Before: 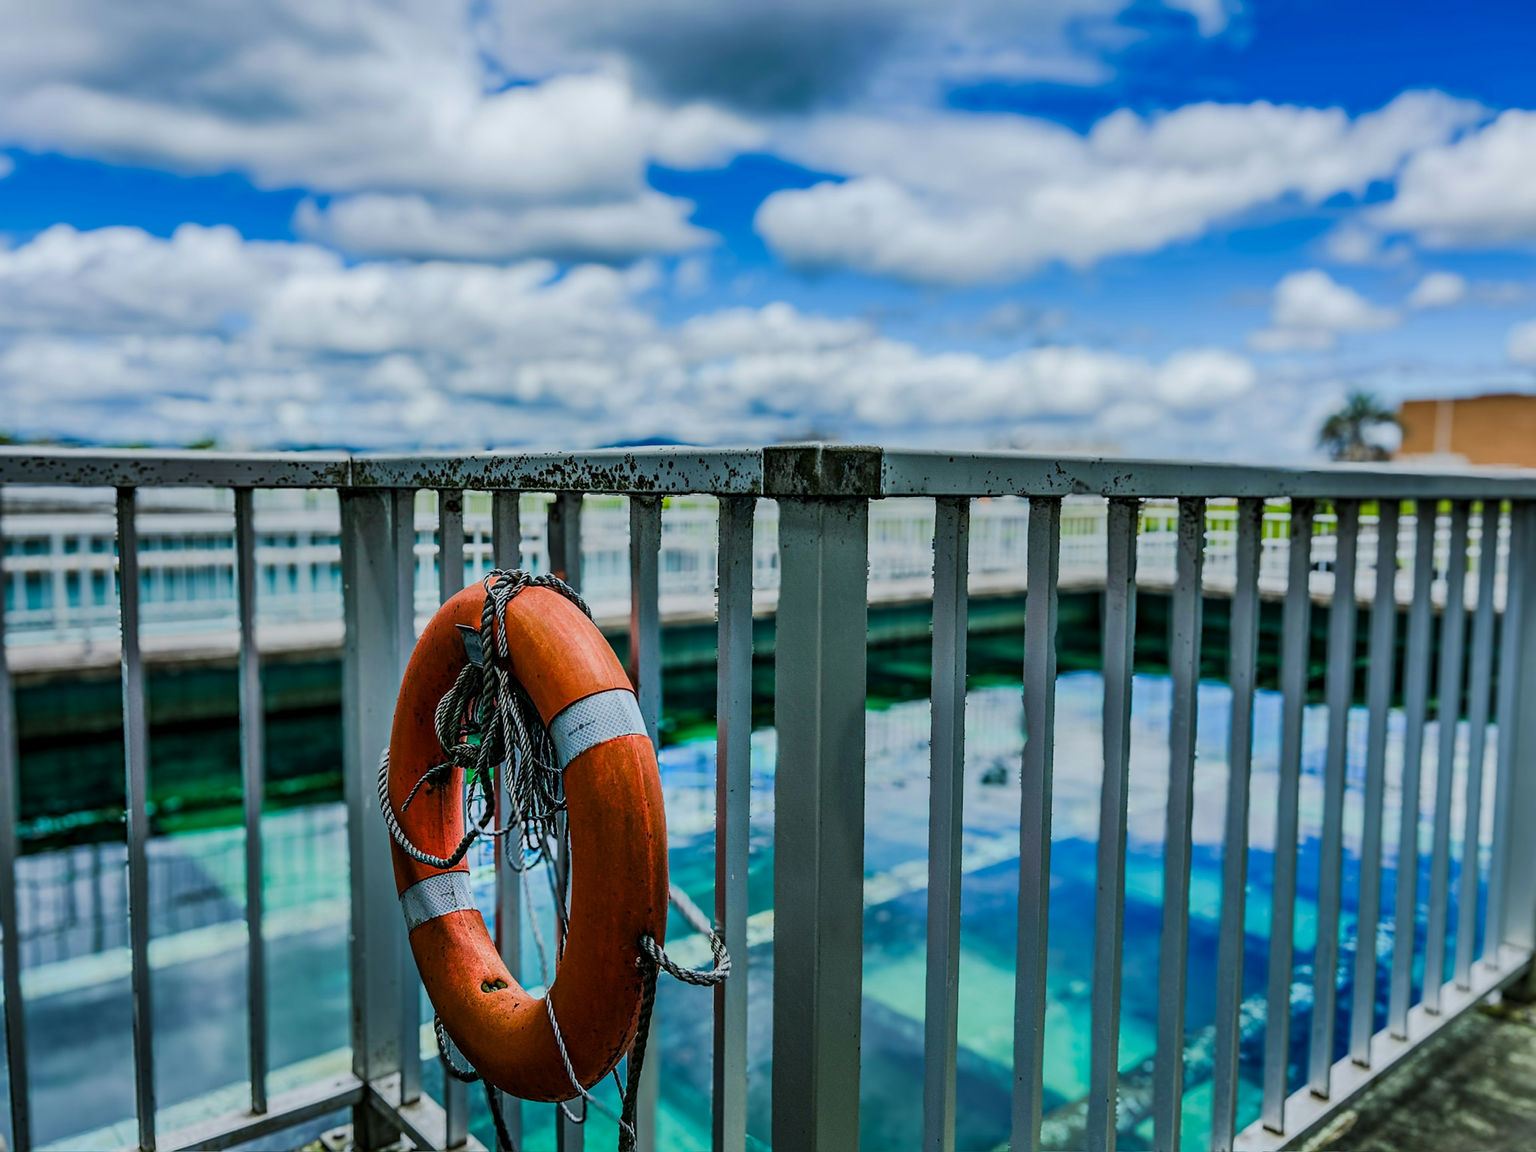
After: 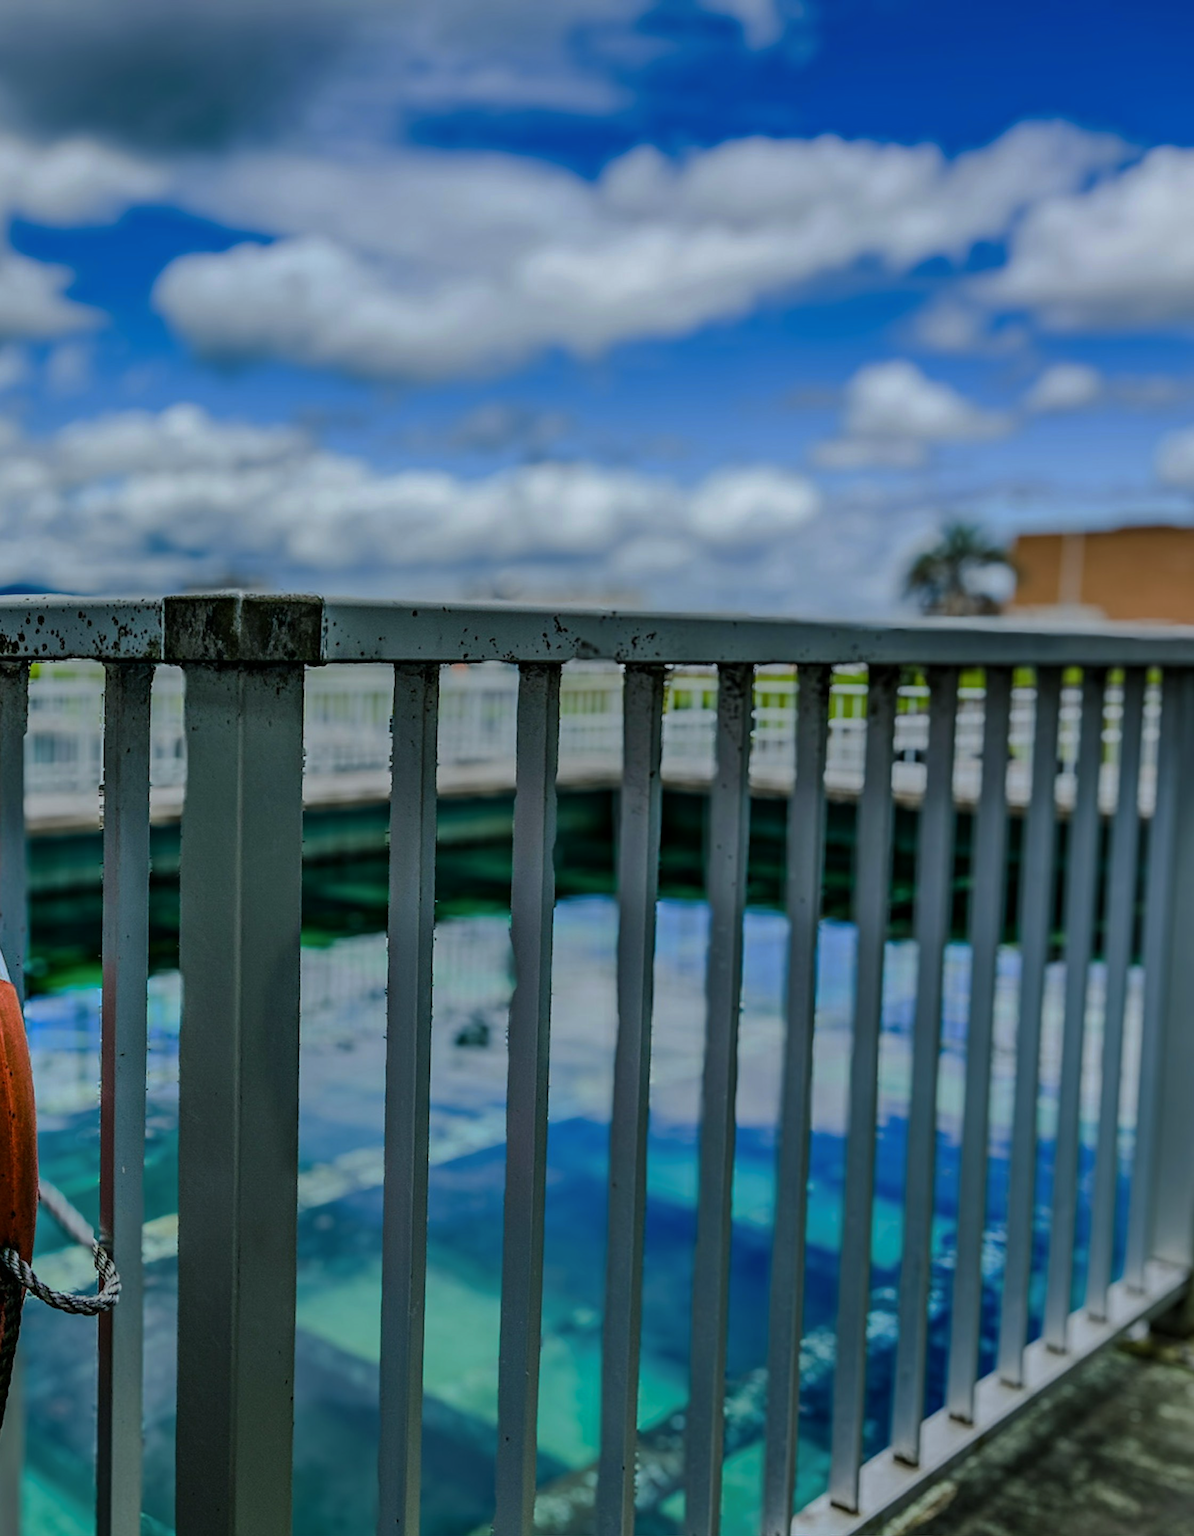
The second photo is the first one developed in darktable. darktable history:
base curve: curves: ch0 [(0, 0) (0.595, 0.418) (1, 1)], preserve colors none
crop: left 41.71%
